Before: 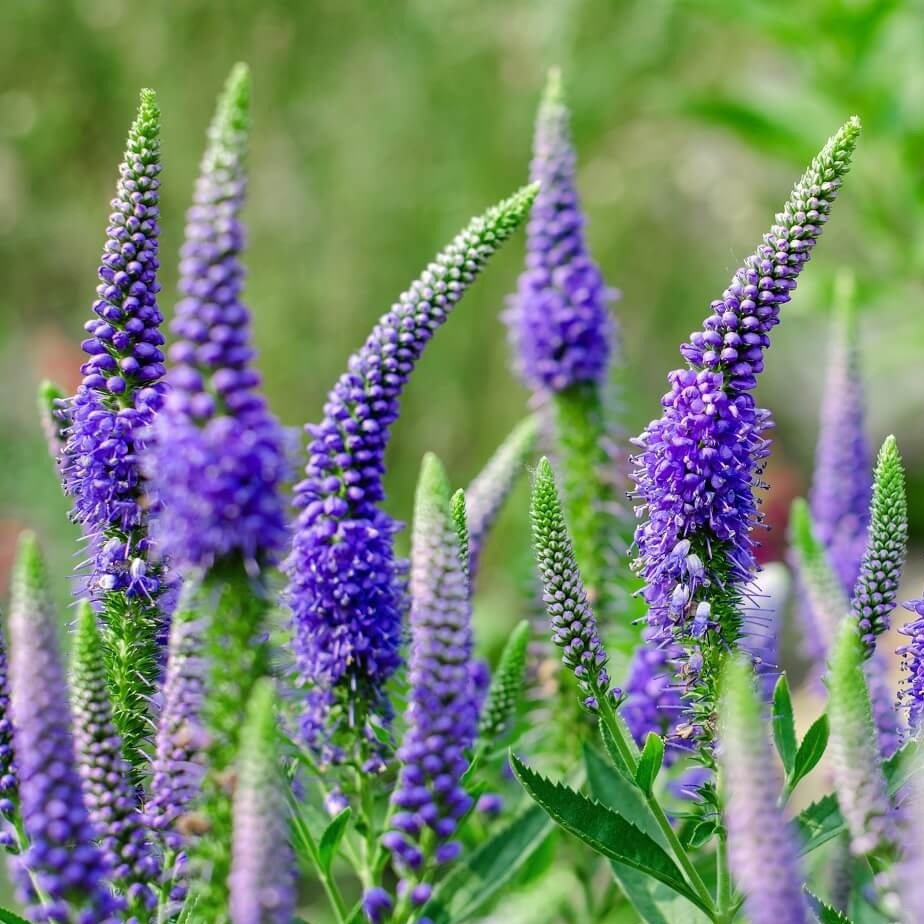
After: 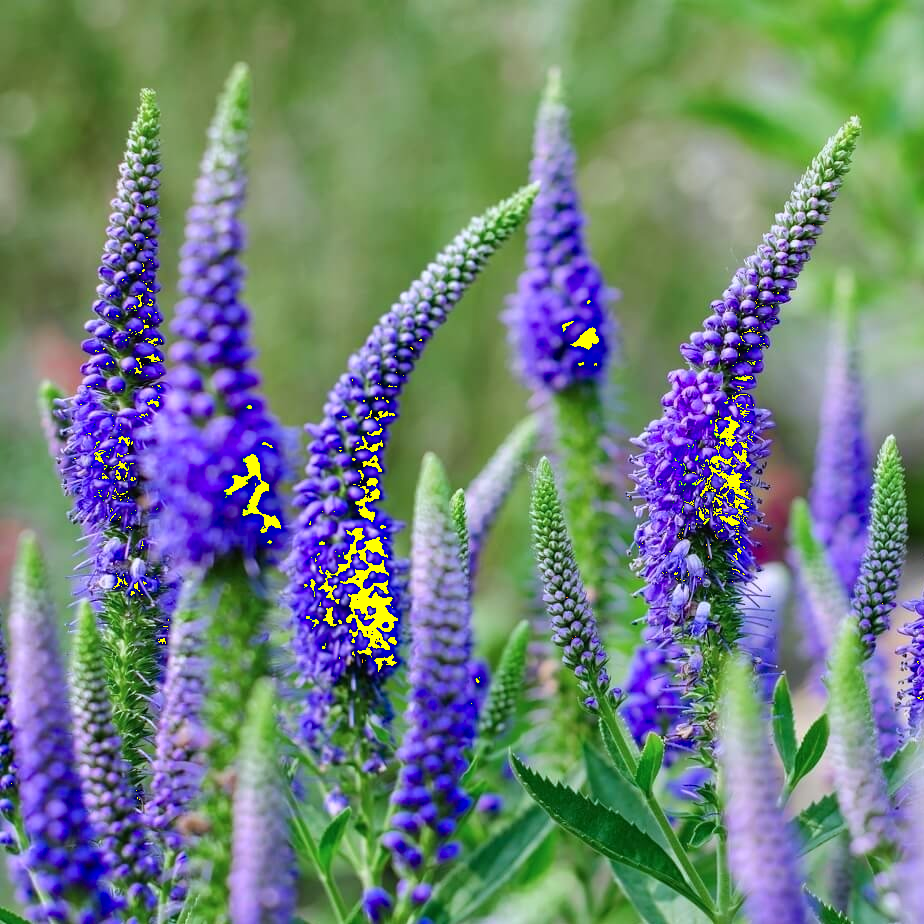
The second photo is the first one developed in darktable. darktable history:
color calibration: output R [0.999, 0.026, -0.11, 0], output G [-0.019, 1.037, -0.099, 0], output B [0.022, -0.023, 0.902, 0], illuminant custom, x 0.367, y 0.392, temperature 4437.75 K, clip negative RGB from gamut false
